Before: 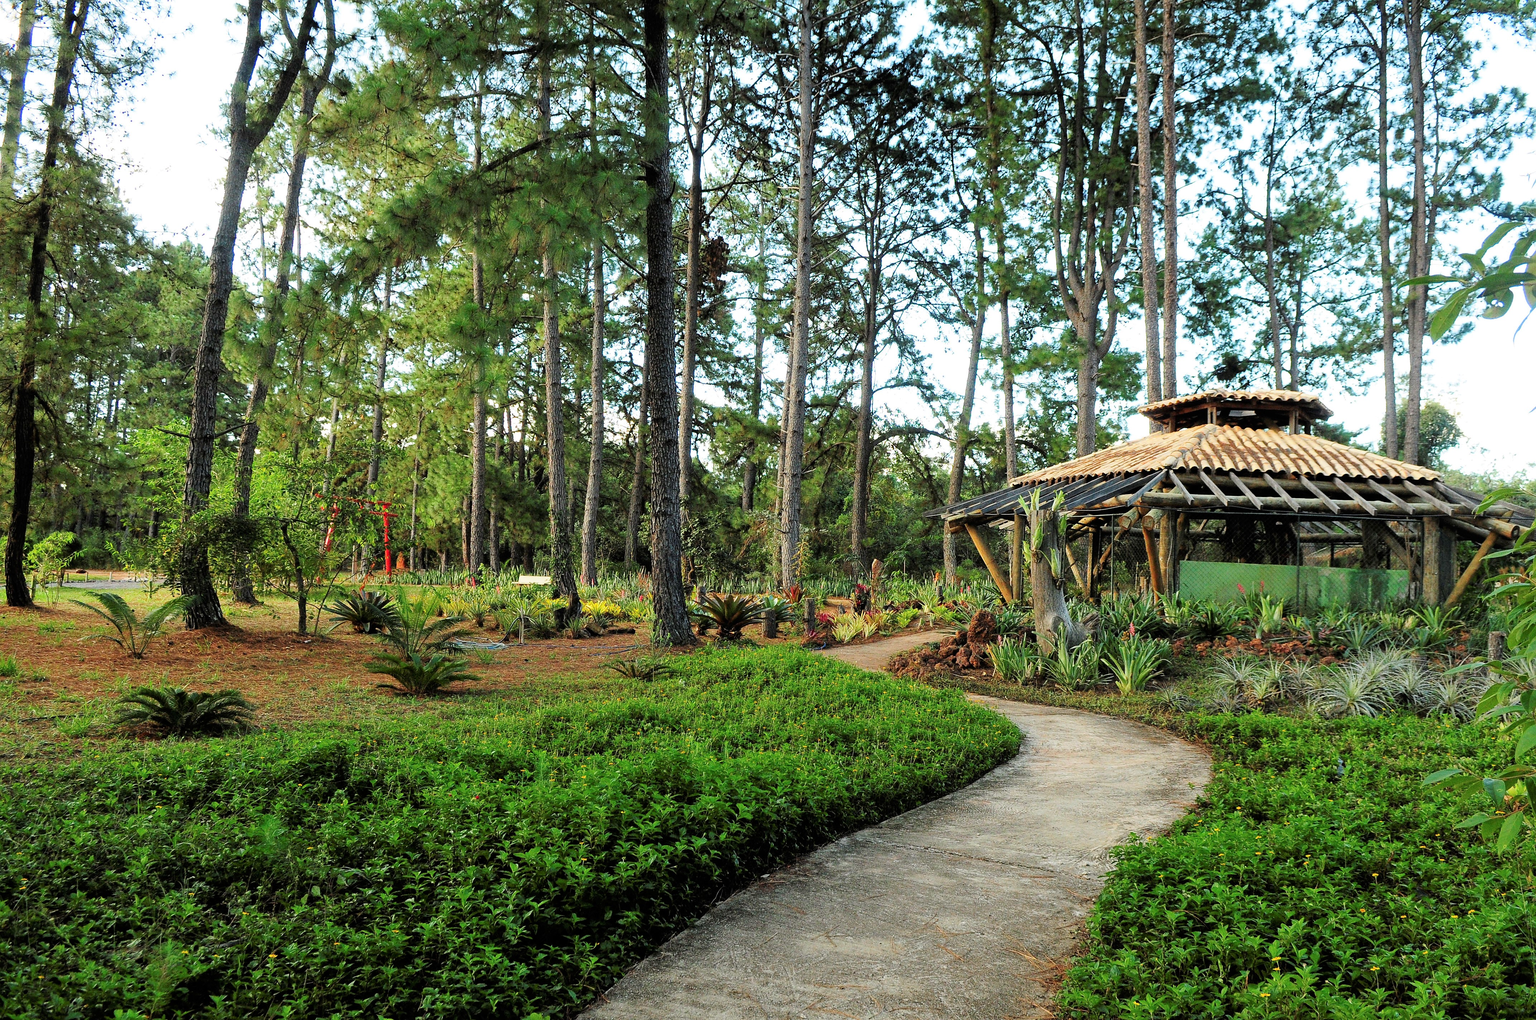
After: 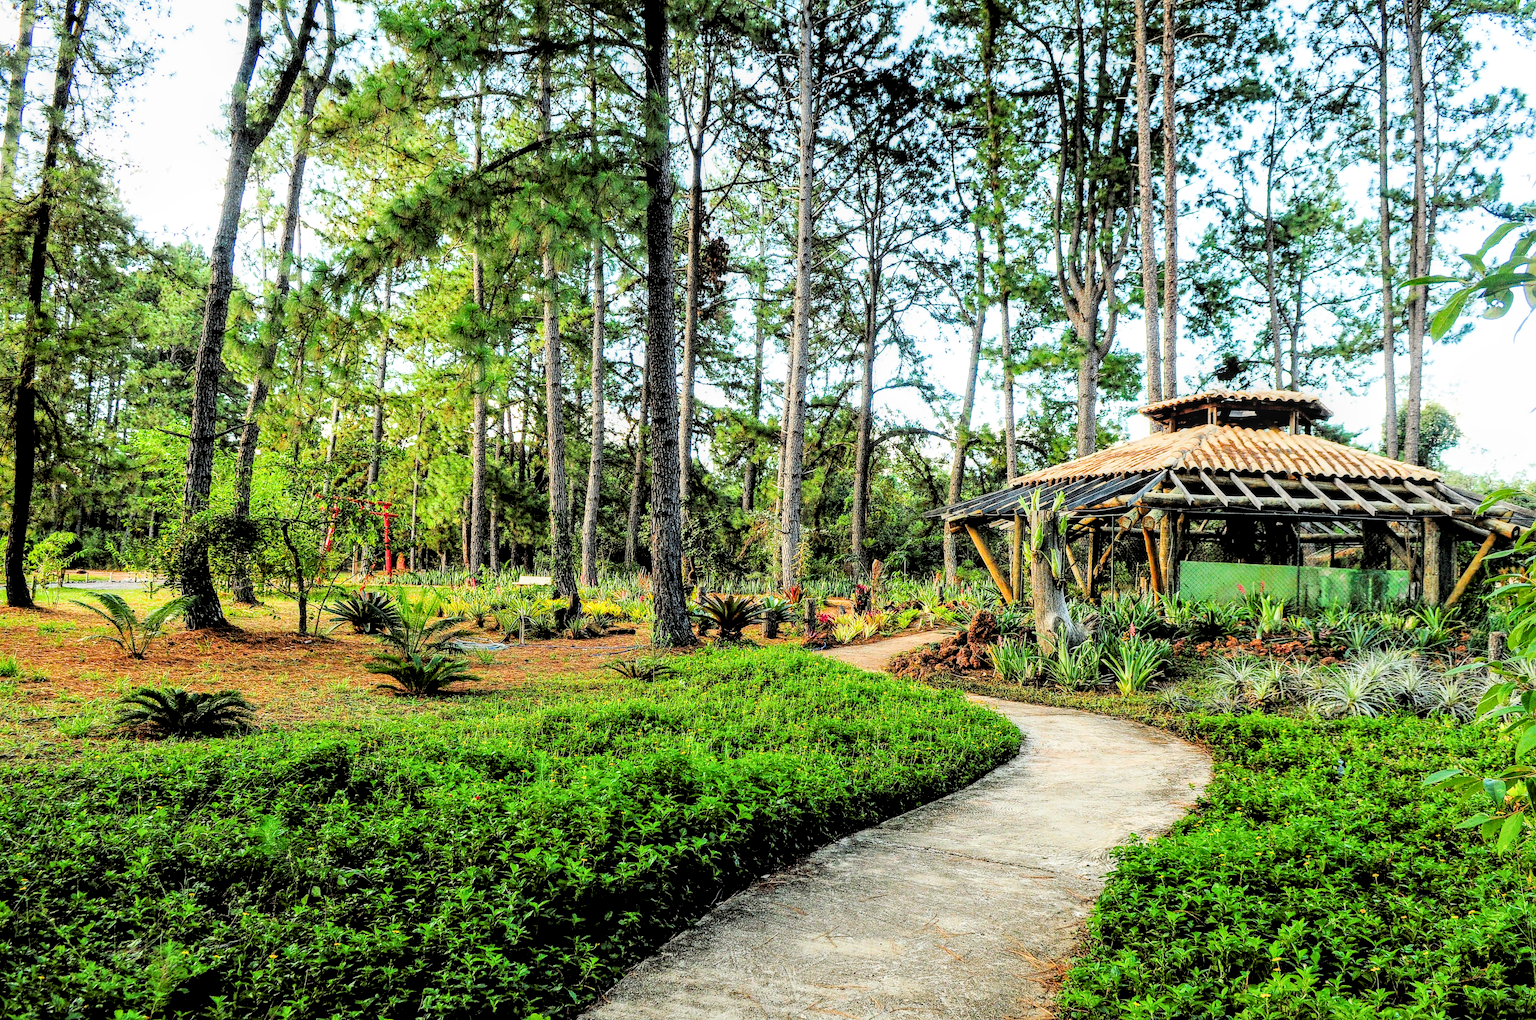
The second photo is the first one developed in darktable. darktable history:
local contrast: detail 150%
exposure: black level correction 0, exposure 0.9 EV, compensate exposure bias true, compensate highlight preservation false
color balance rgb: perceptual saturation grading › global saturation 20%
filmic rgb: black relative exposure -6 EV, white relative exposure 5 EV, hardness 2.79, contrast 1.3
